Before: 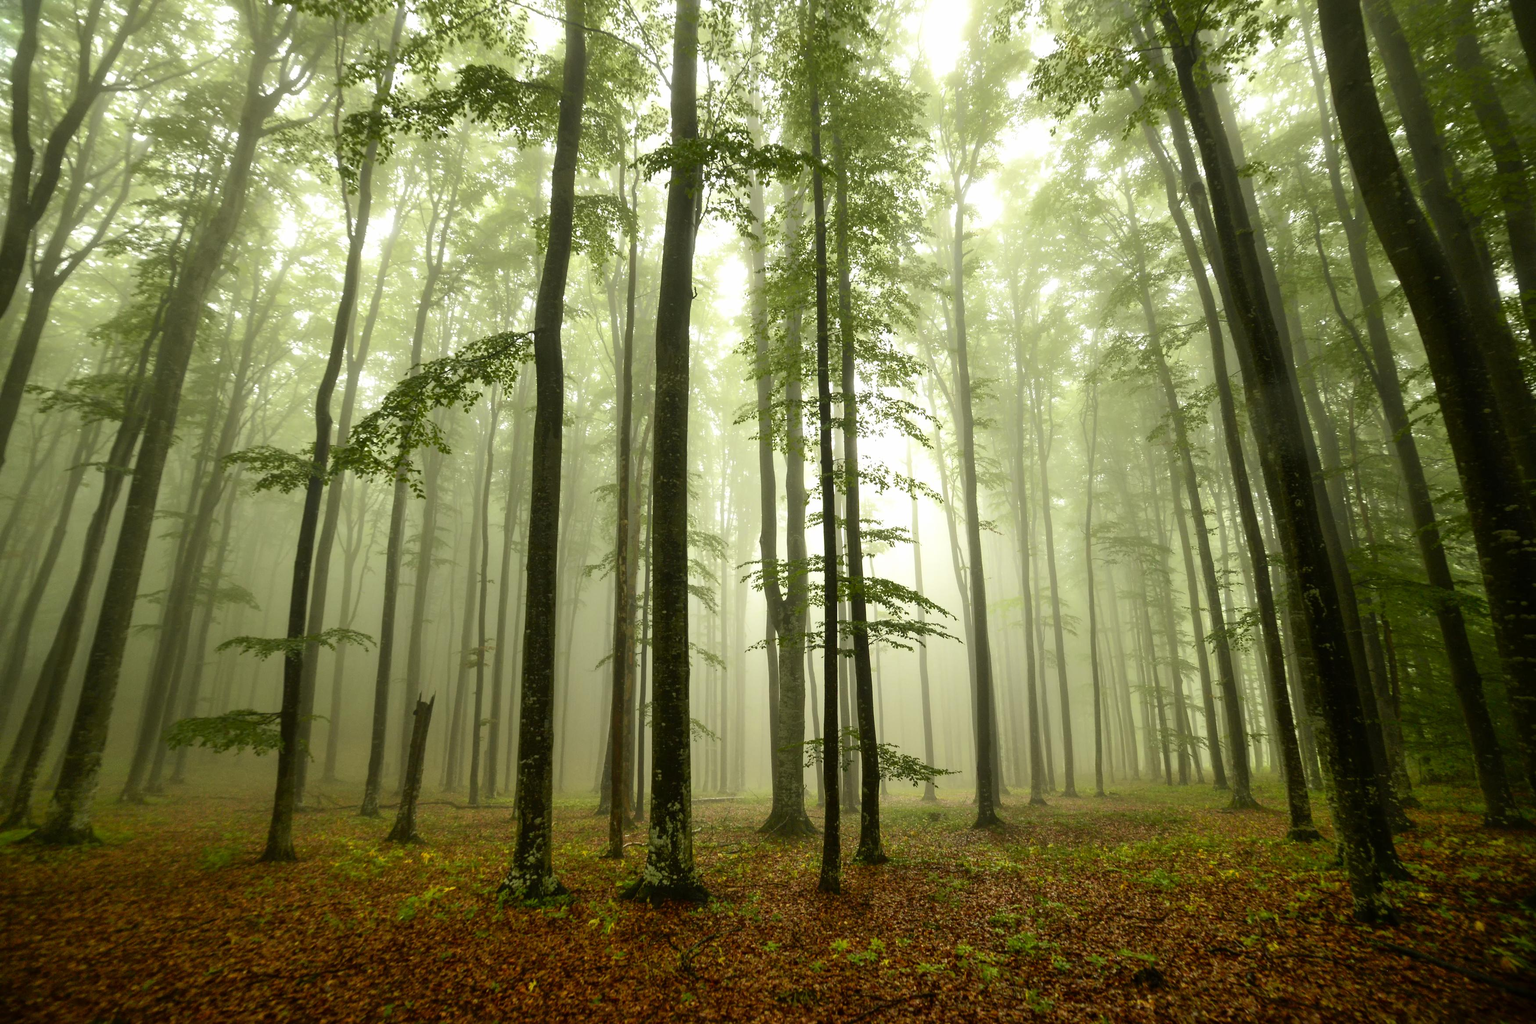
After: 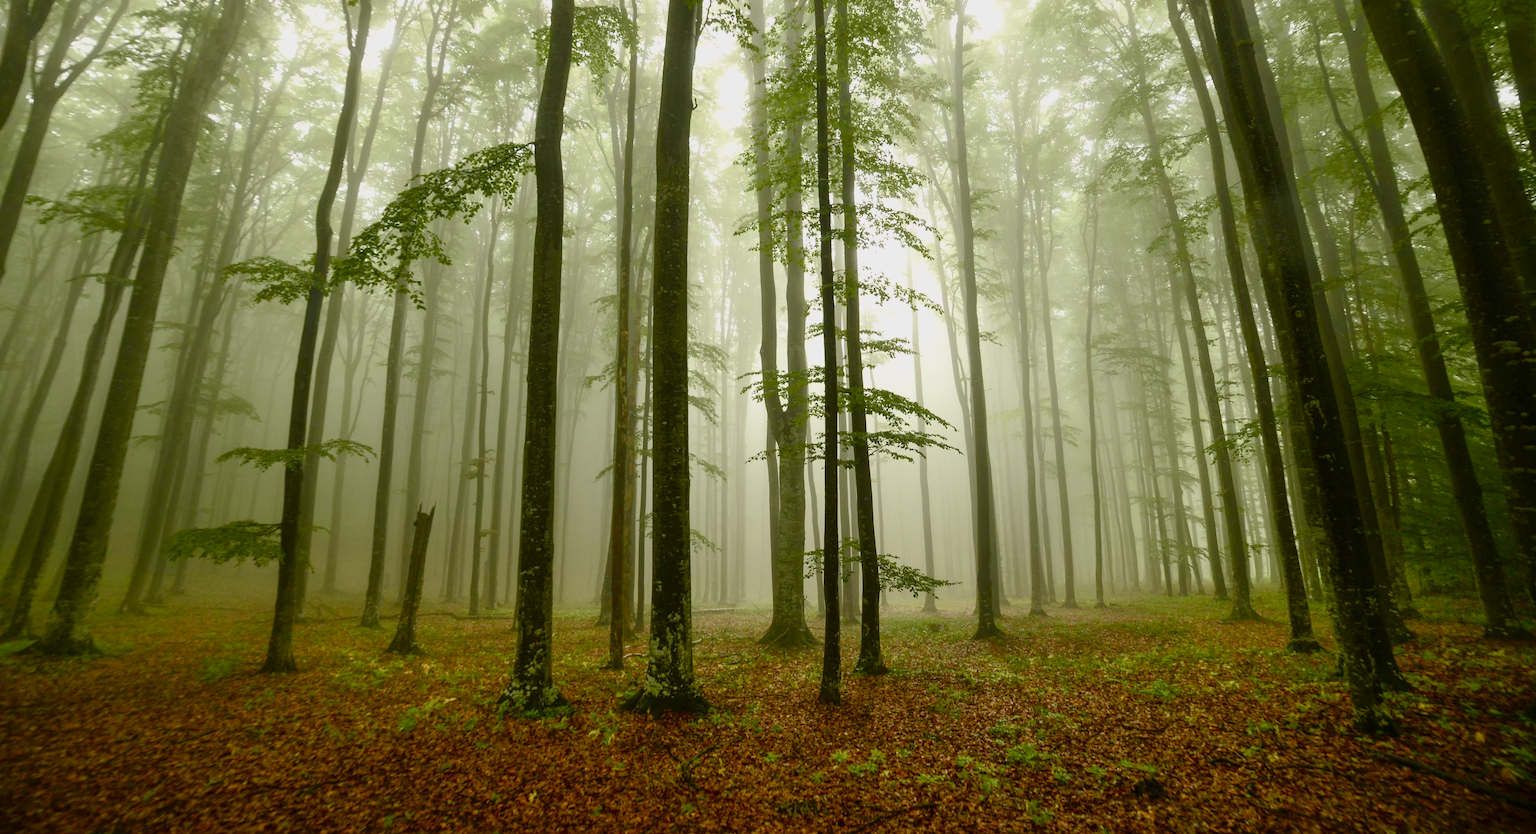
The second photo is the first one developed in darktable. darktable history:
color balance rgb: shadows lift › chroma 1%, shadows lift › hue 113°, highlights gain › chroma 0.2%, highlights gain › hue 333°, perceptual saturation grading › global saturation 20%, perceptual saturation grading › highlights -50%, perceptual saturation grading › shadows 25%, contrast -10%
crop and rotate: top 18.507%
